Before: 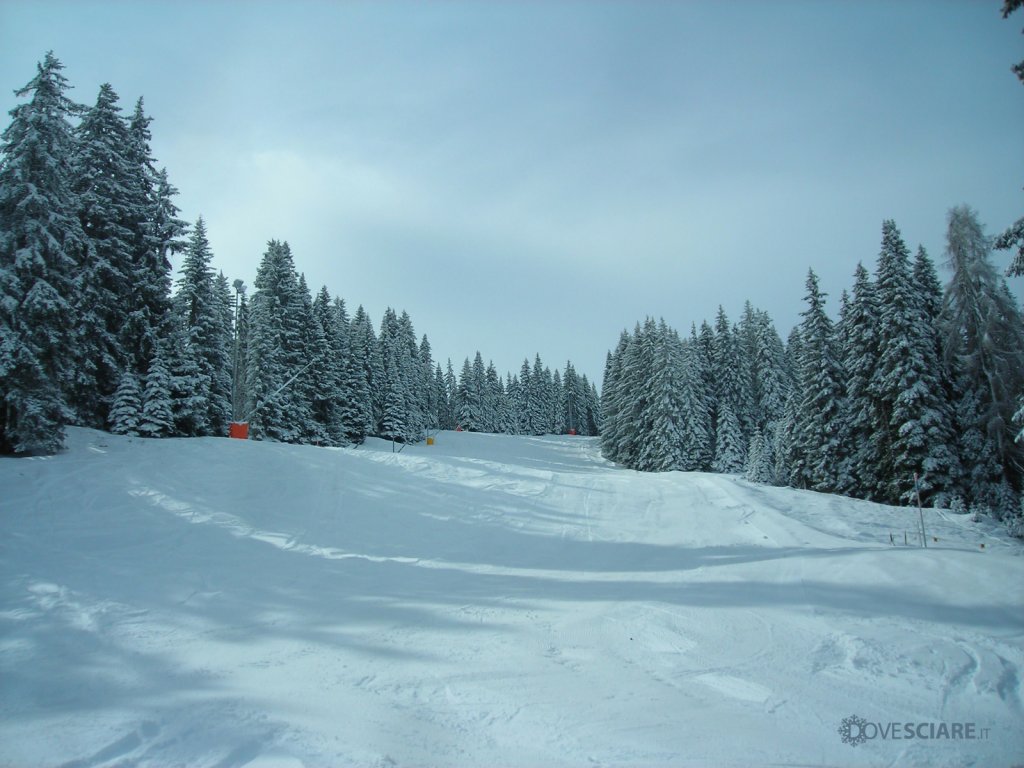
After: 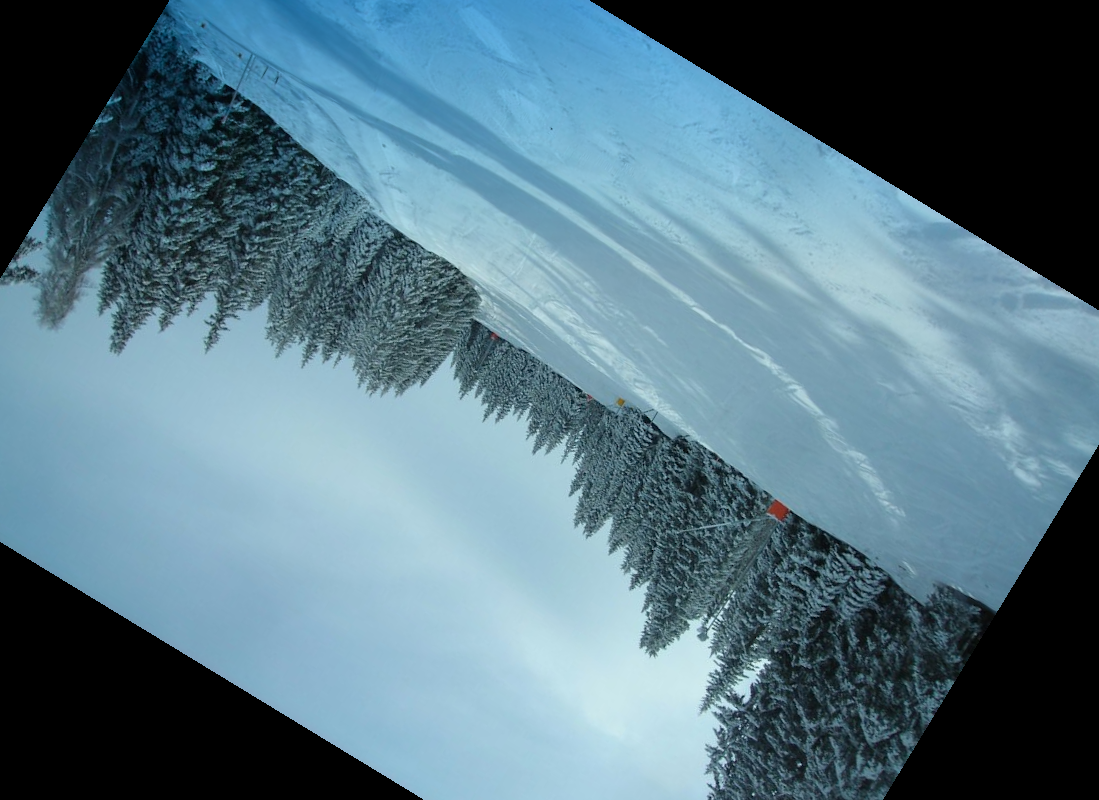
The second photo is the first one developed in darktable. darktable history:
crop and rotate: angle 148.68°, left 9.111%, top 15.603%, right 4.588%, bottom 17.041%
graduated density: density 2.02 EV, hardness 44%, rotation 0.374°, offset 8.21, hue 208.8°, saturation 97%
